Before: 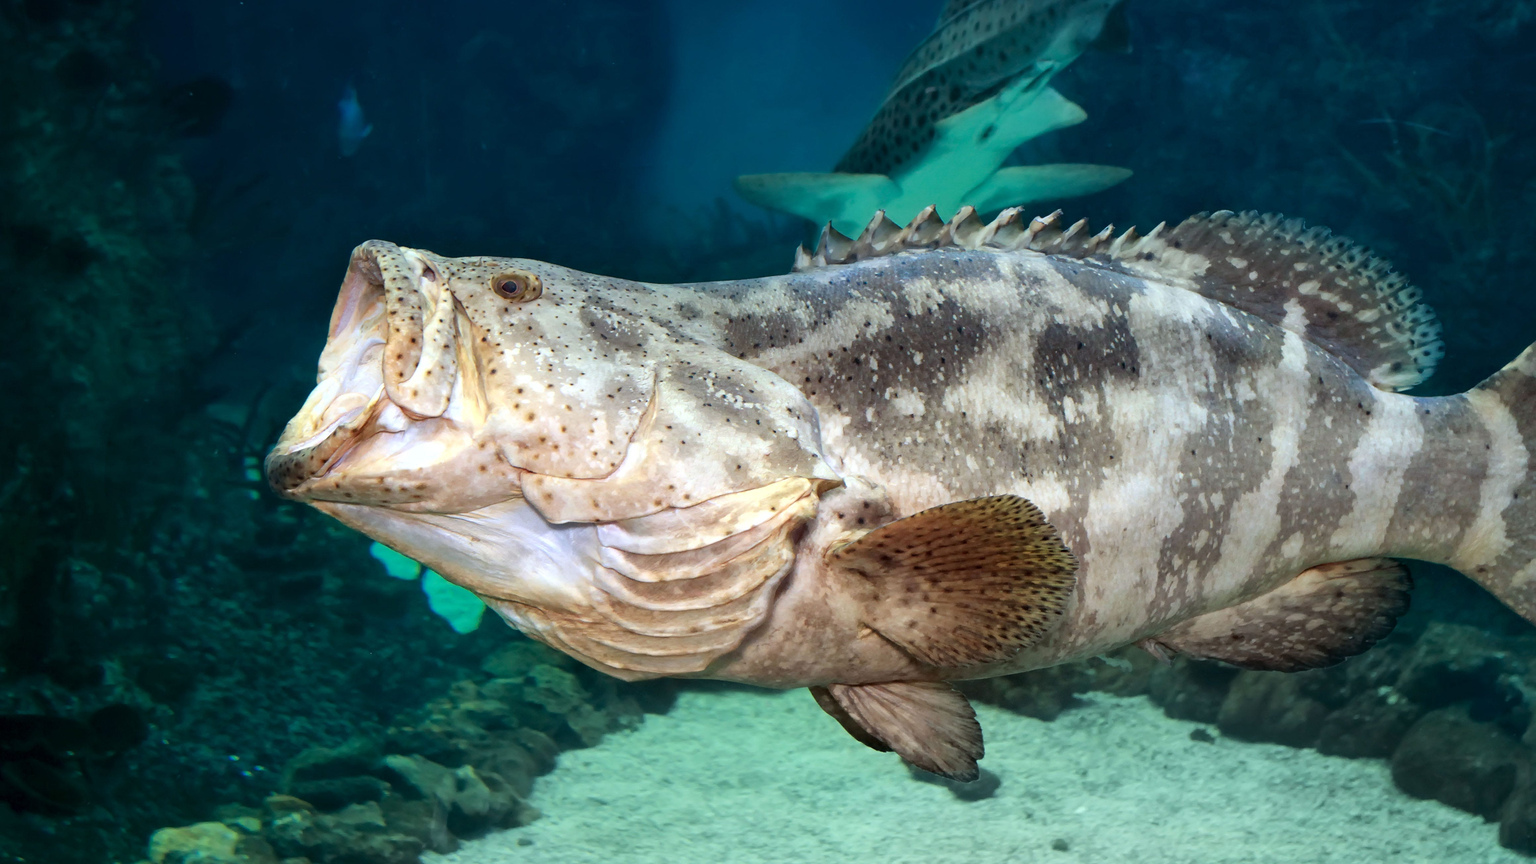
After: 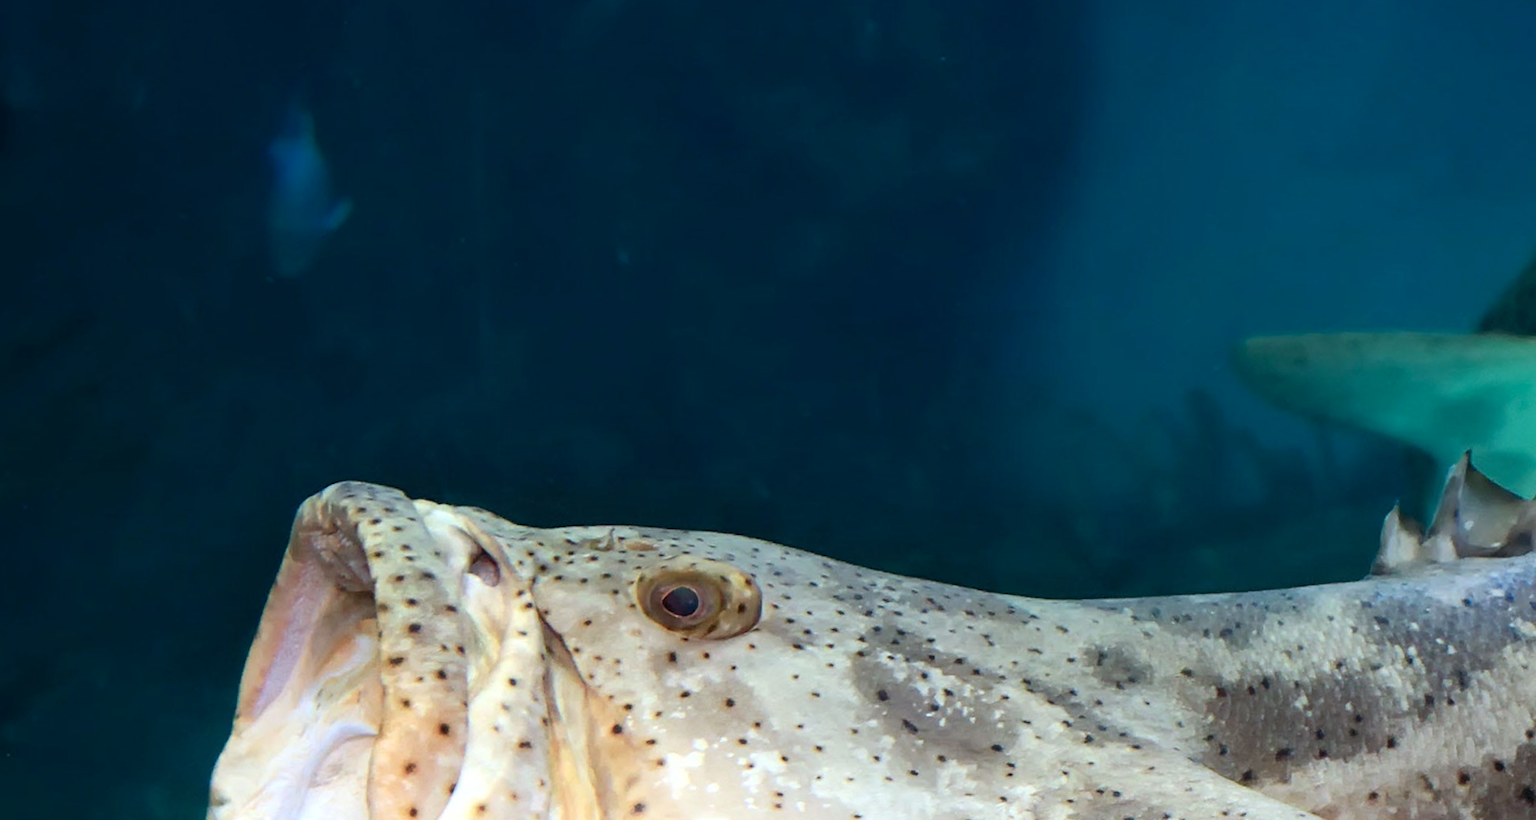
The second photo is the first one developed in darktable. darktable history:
shadows and highlights: shadows -24.28, highlights 49.77, soften with gaussian
crop: left 15.452%, top 5.459%, right 43.956%, bottom 56.62%
rotate and perspective: rotation 0.8°, automatic cropping off
